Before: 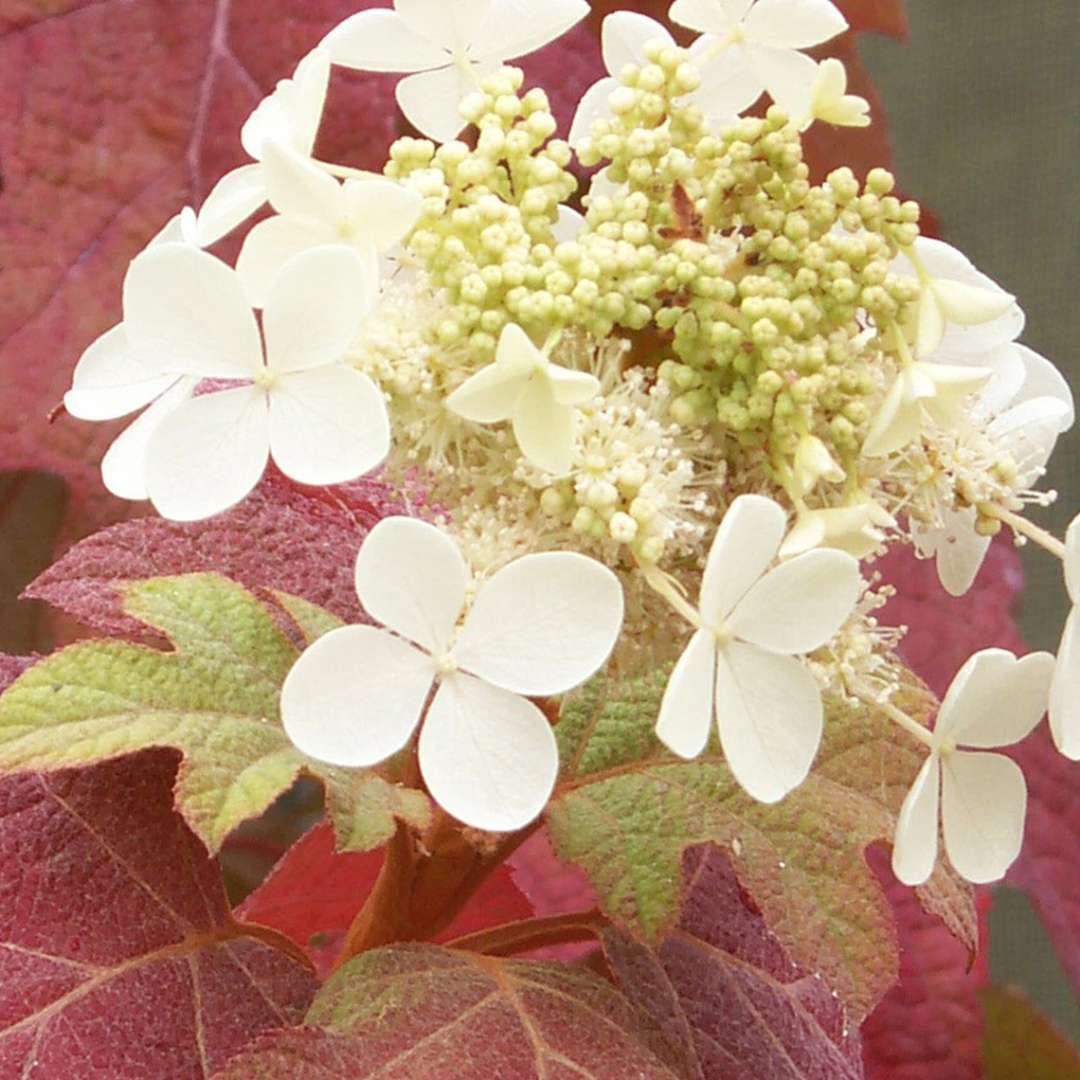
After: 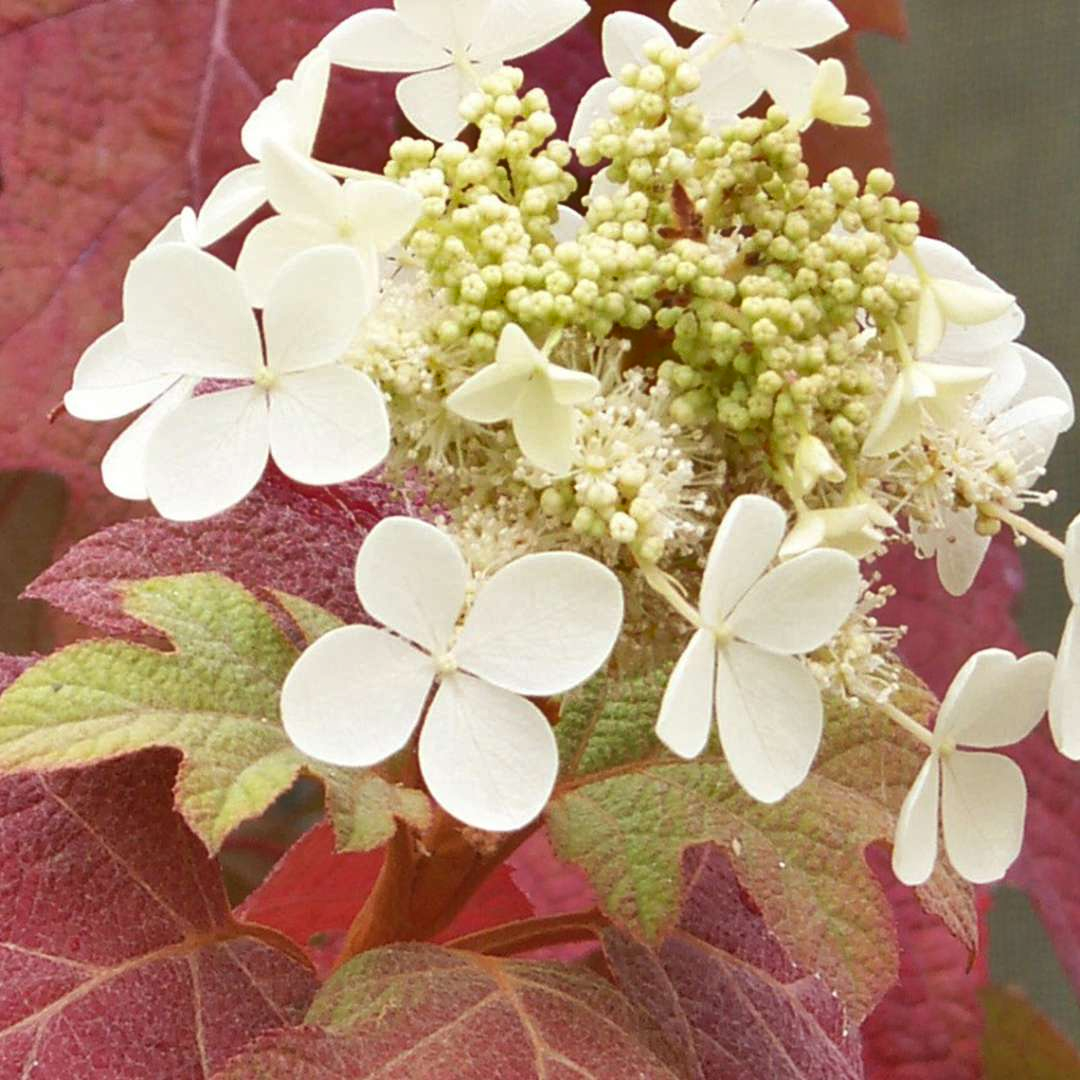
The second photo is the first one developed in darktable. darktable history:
shadows and highlights: highlights color adjustment 46.85%, soften with gaussian
